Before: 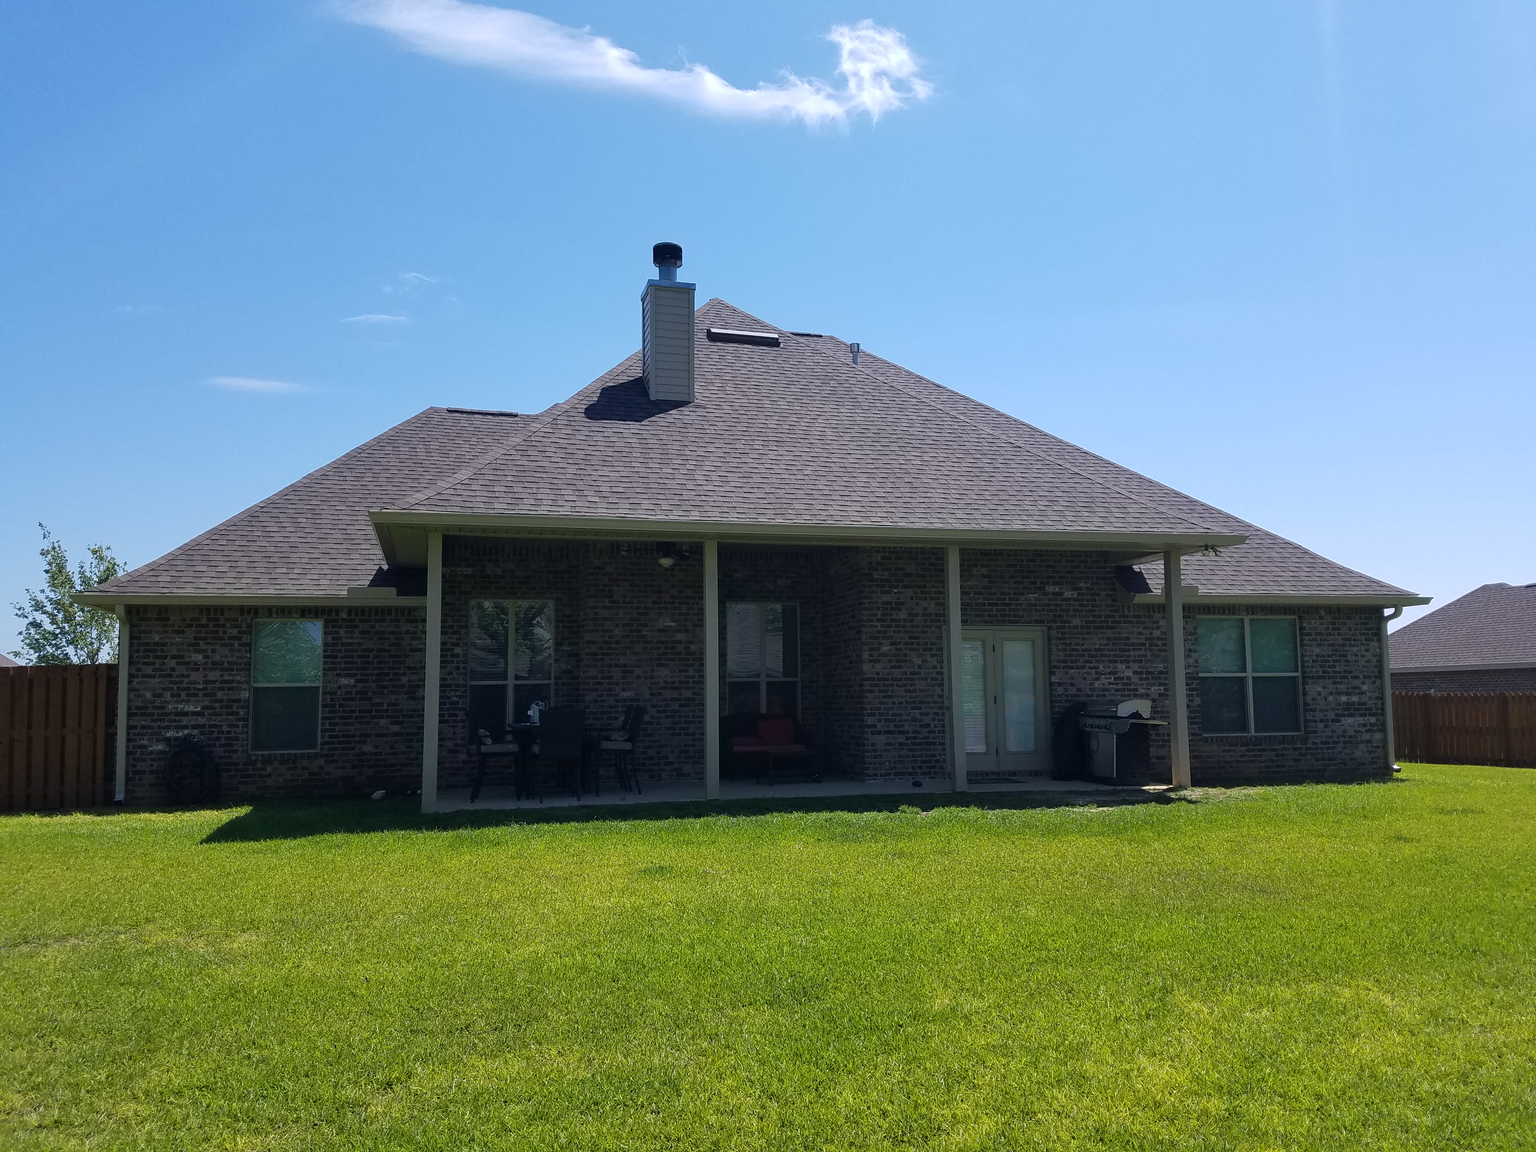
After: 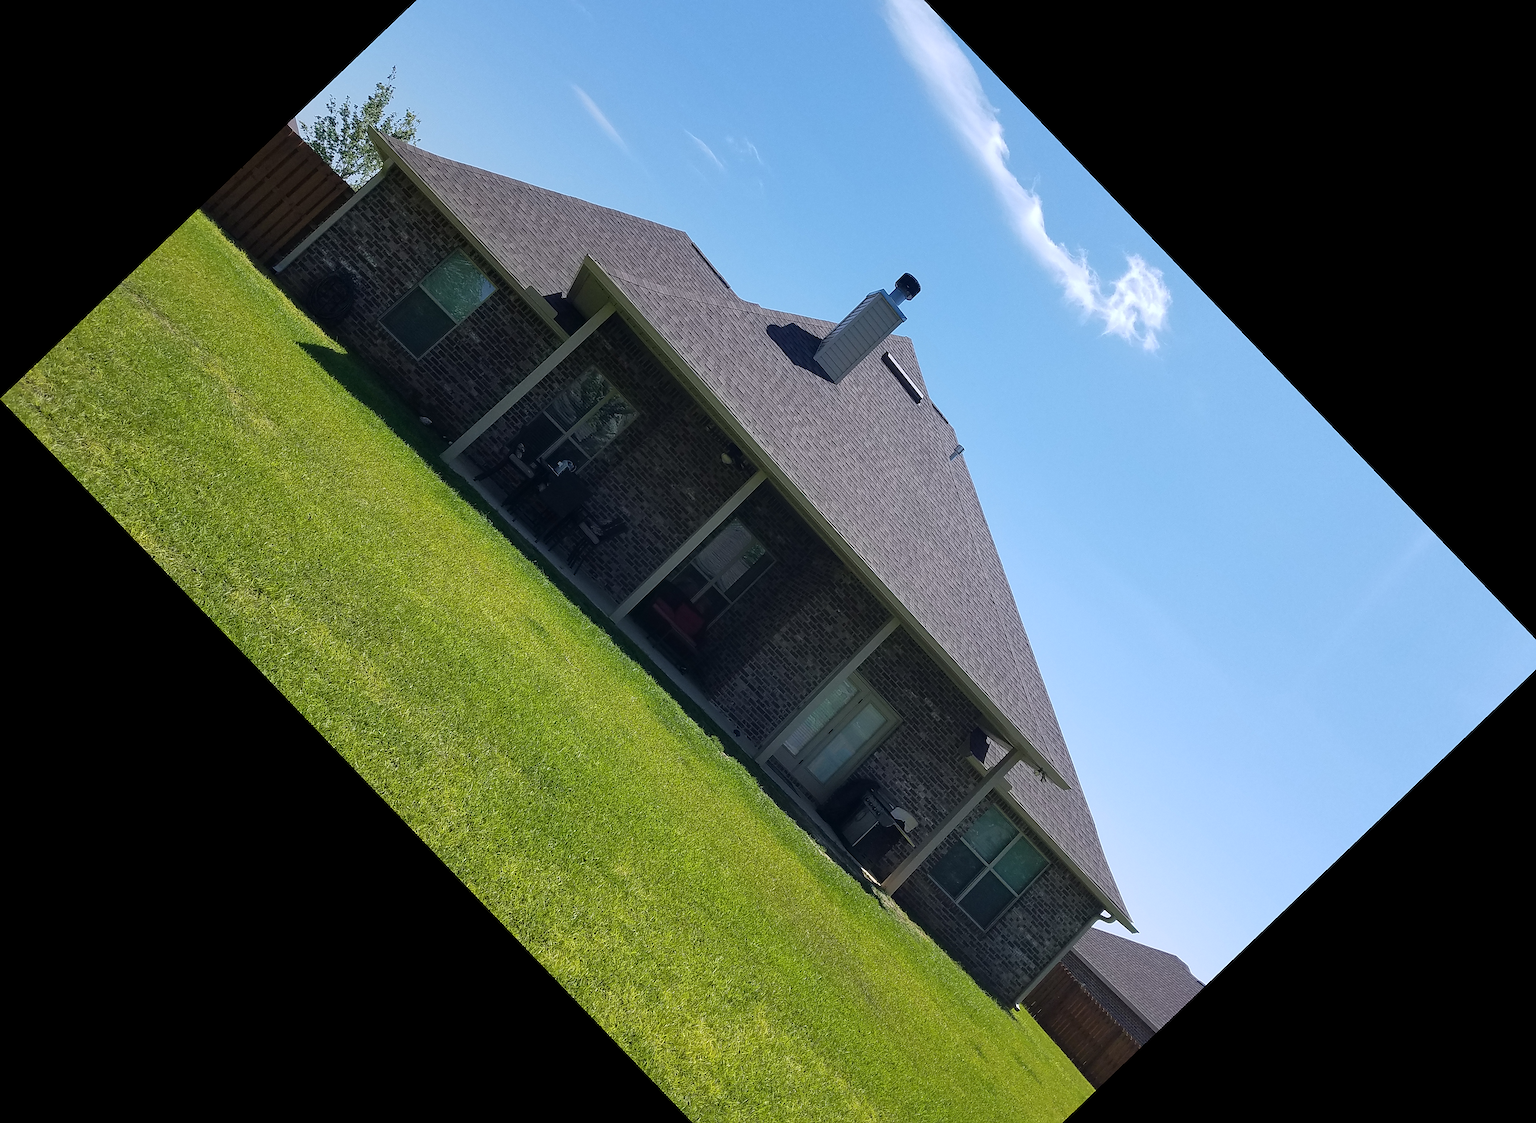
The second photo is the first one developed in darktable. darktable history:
crop and rotate: angle -46.26°, top 16.234%, right 0.912%, bottom 11.704%
sharpen: on, module defaults
white balance: emerald 1
